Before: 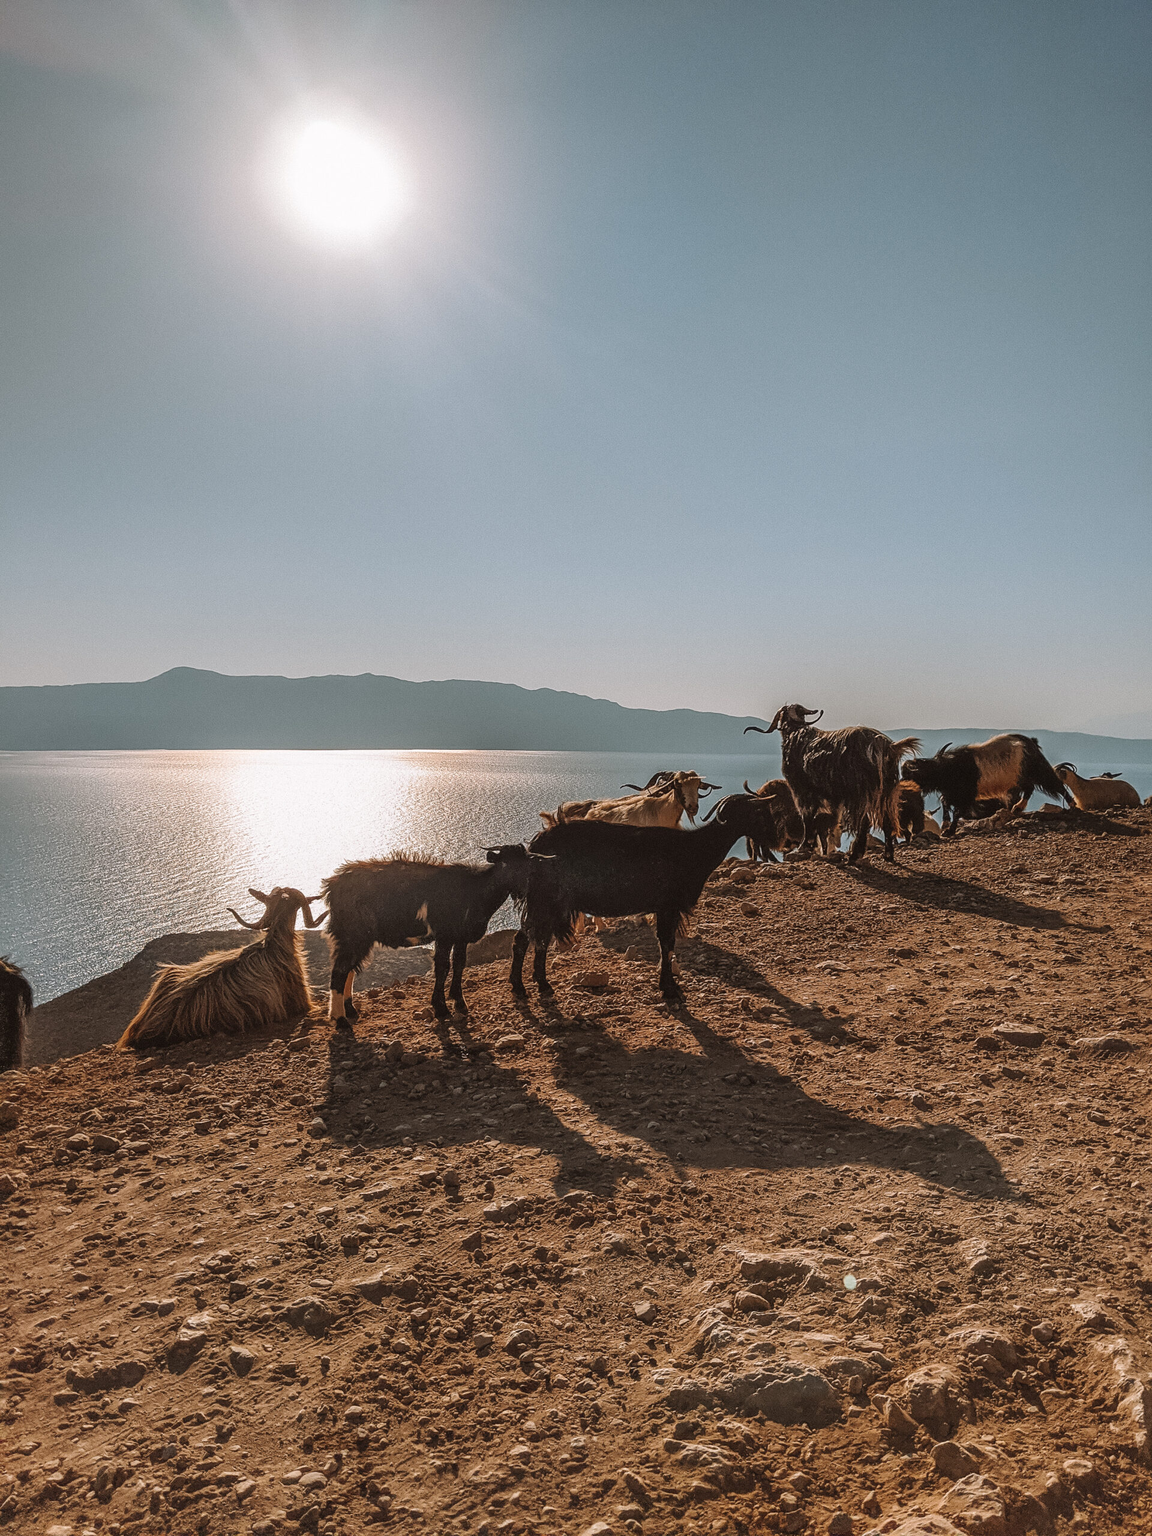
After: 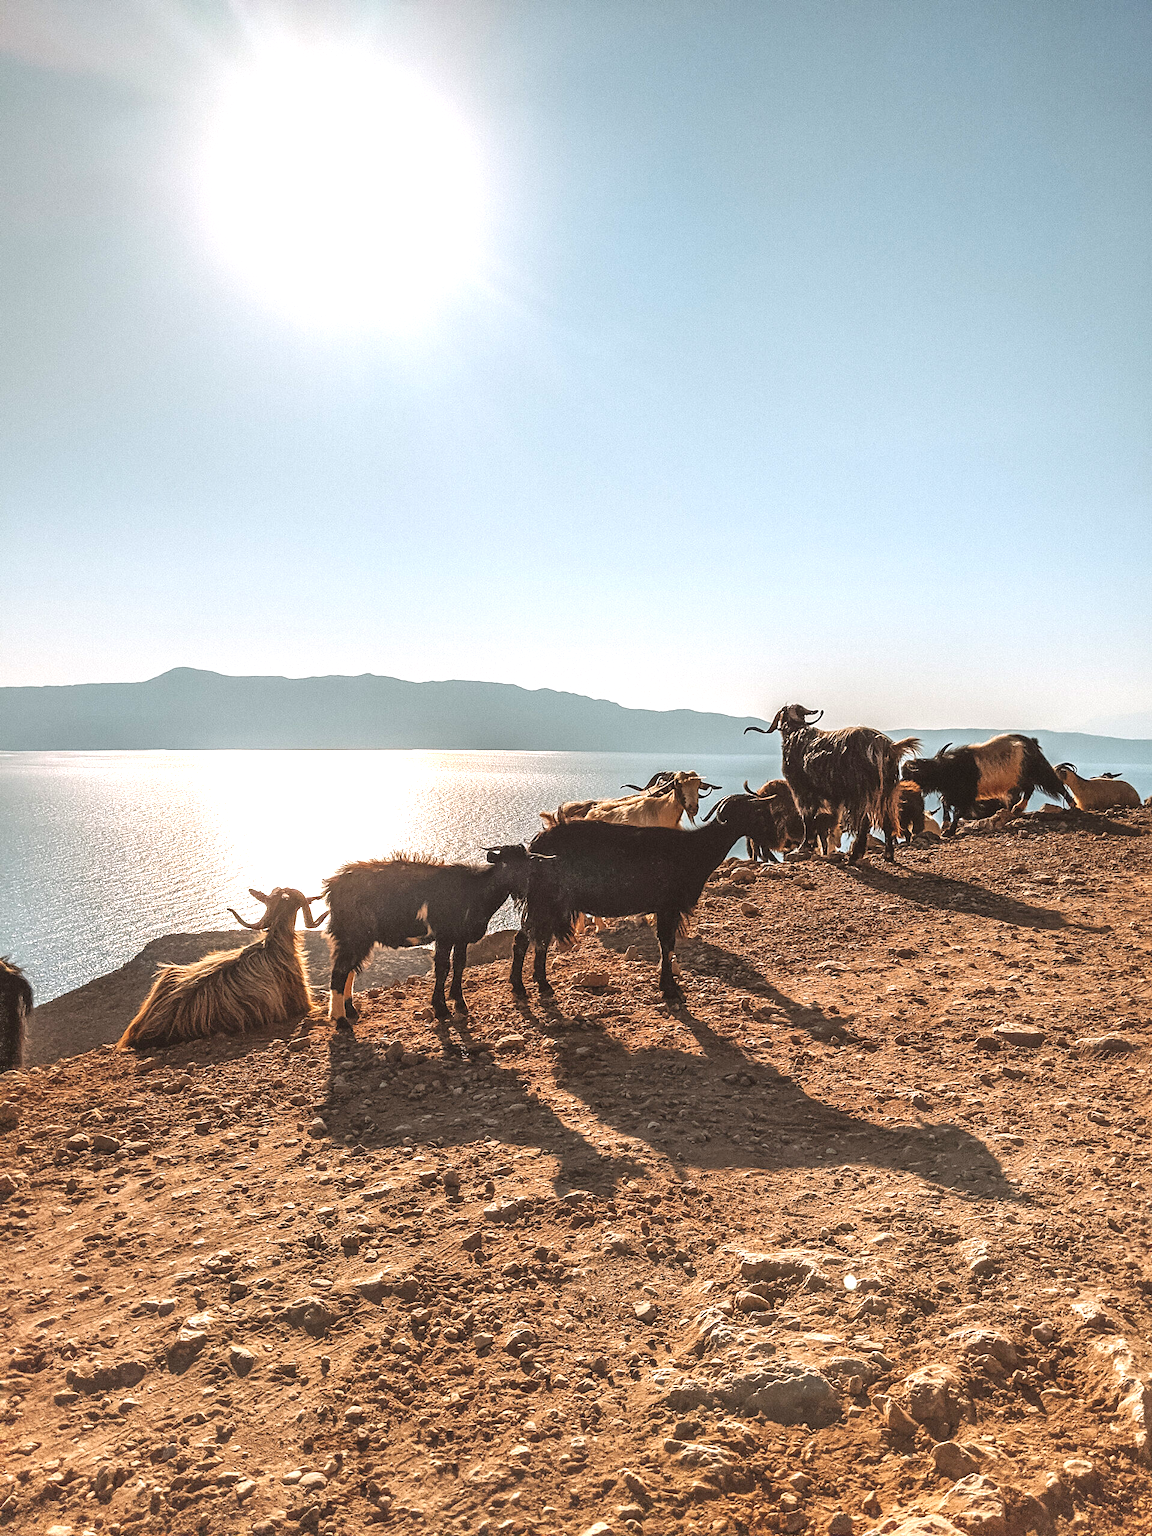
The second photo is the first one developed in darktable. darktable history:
tone equalizer: on, module defaults
exposure: black level correction 0, exposure 1.1 EV, compensate highlight preservation false
